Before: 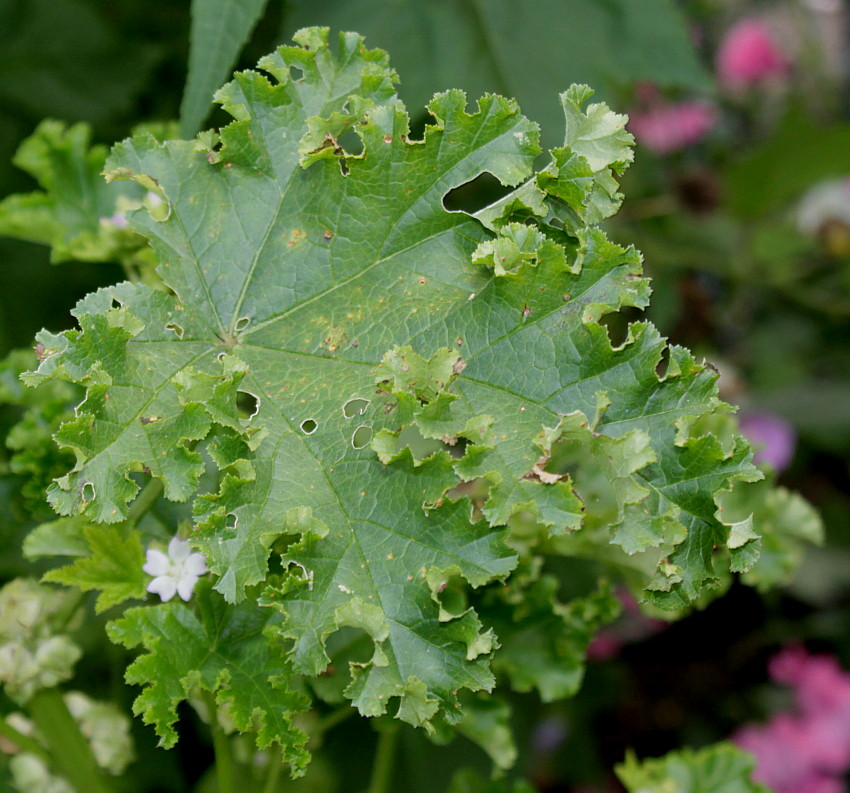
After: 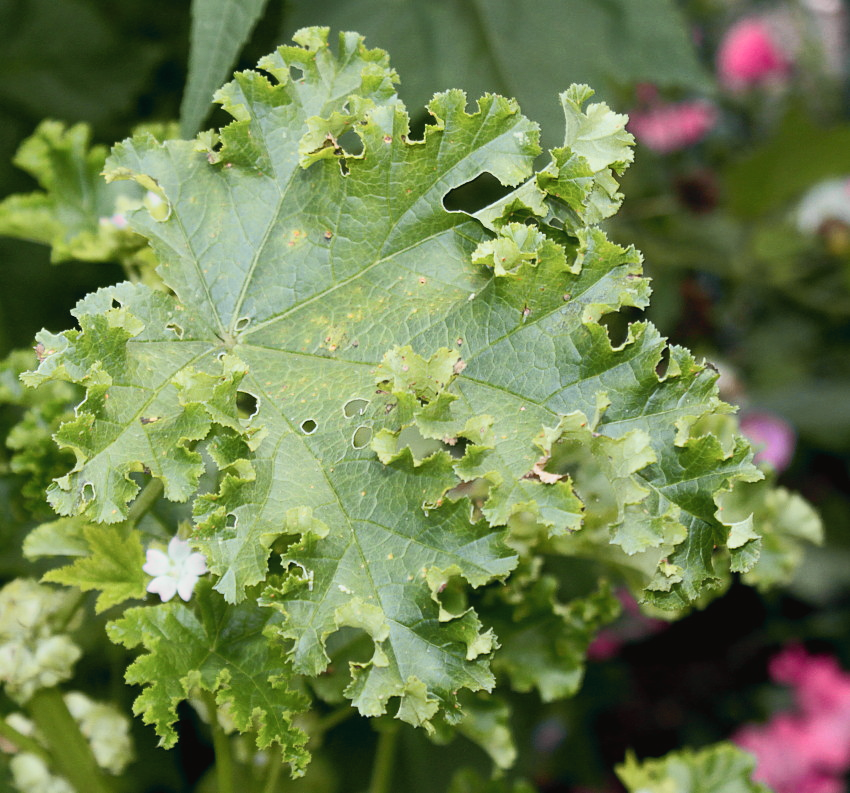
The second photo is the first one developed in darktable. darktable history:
tone curve: curves: ch0 [(0, 0.026) (0.172, 0.194) (0.398, 0.437) (0.469, 0.544) (0.612, 0.741) (0.845, 0.926) (1, 0.968)]; ch1 [(0, 0) (0.437, 0.453) (0.472, 0.467) (0.502, 0.502) (0.531, 0.537) (0.574, 0.583) (0.617, 0.64) (0.699, 0.749) (0.859, 0.919) (1, 1)]; ch2 [(0, 0) (0.33, 0.301) (0.421, 0.443) (0.476, 0.502) (0.511, 0.504) (0.553, 0.55) (0.595, 0.586) (0.664, 0.664) (1, 1)], color space Lab, independent channels, preserve colors none
